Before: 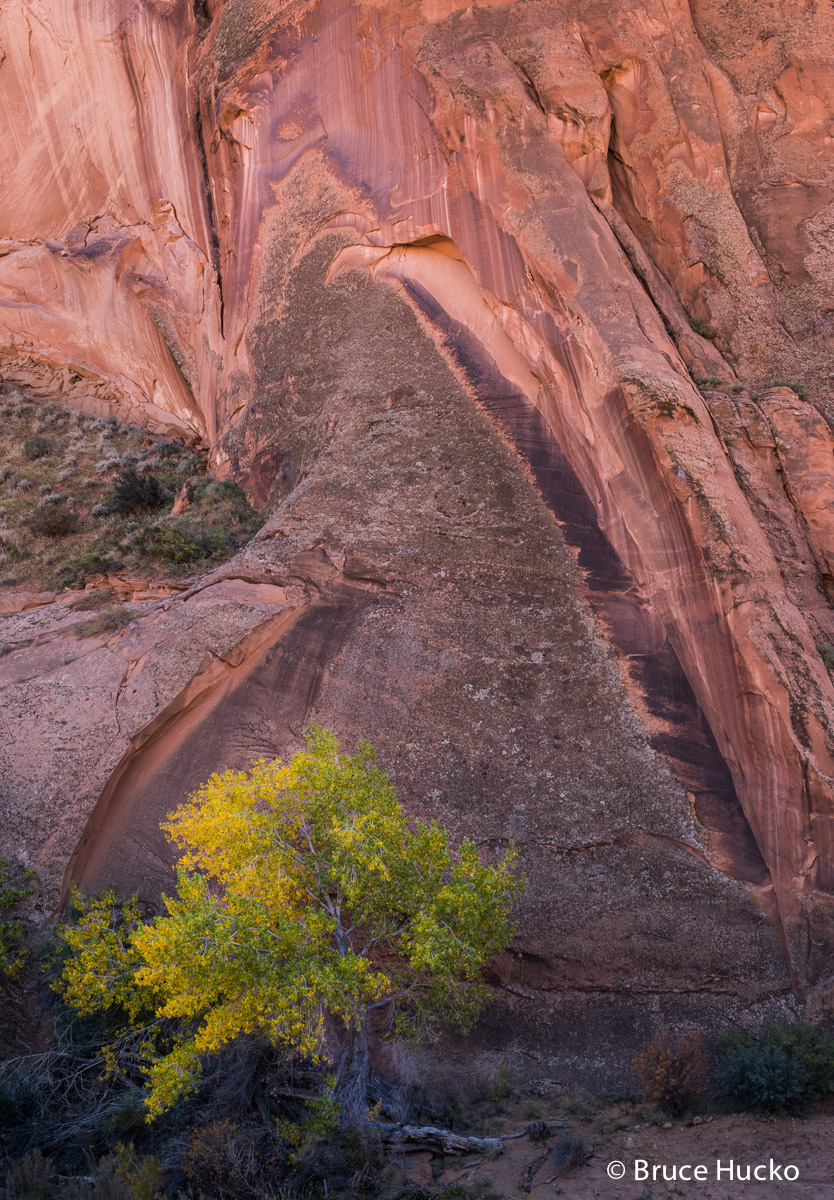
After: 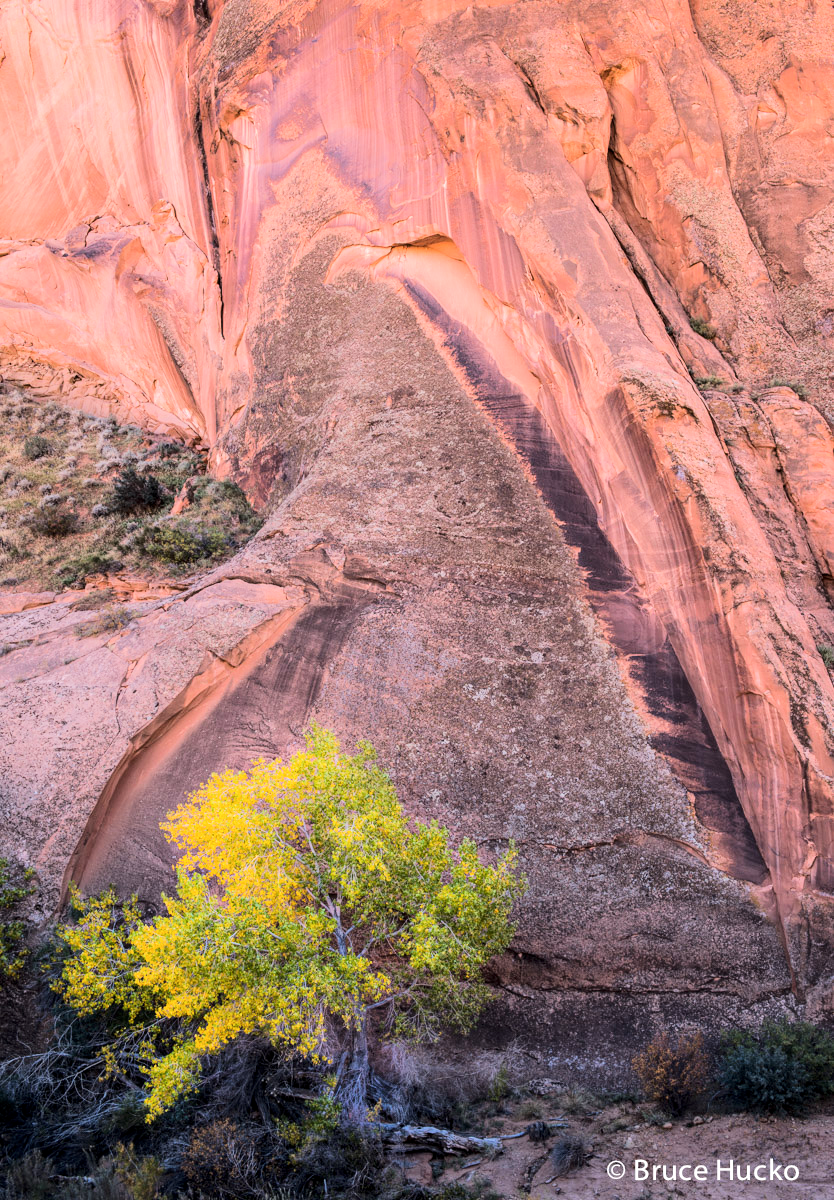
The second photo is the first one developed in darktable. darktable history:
local contrast: highlights 103%, shadows 100%, detail 131%, midtone range 0.2
tone equalizer: -7 EV 0.164 EV, -6 EV 0.623 EV, -5 EV 1.13 EV, -4 EV 1.35 EV, -3 EV 1.12 EV, -2 EV 0.6 EV, -1 EV 0.166 EV, edges refinement/feathering 500, mask exposure compensation -1.57 EV, preserve details no
